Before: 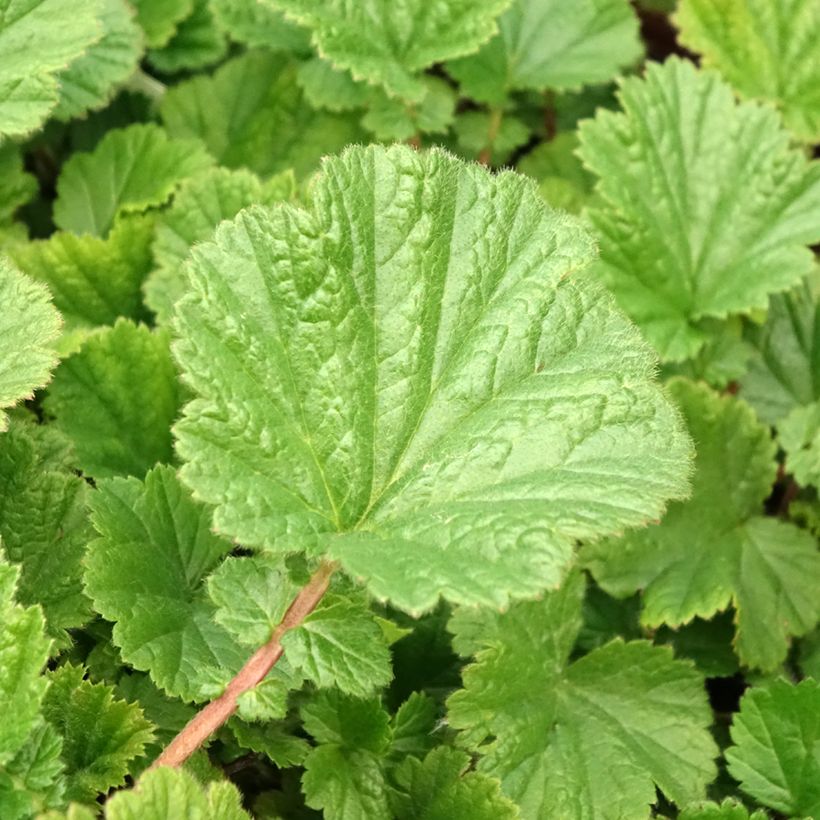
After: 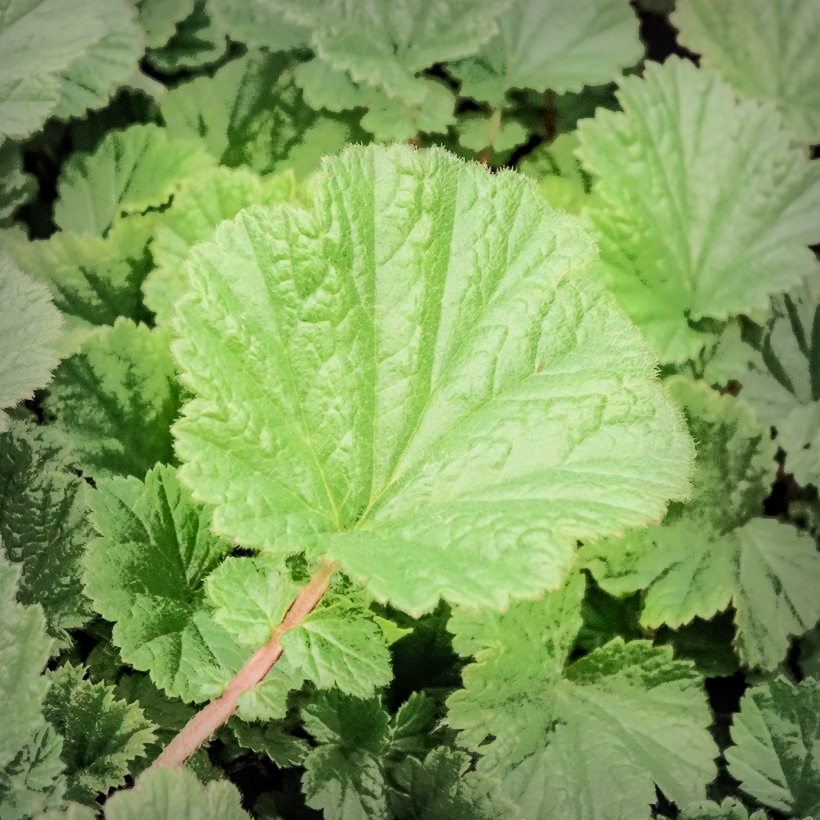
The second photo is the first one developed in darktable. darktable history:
local contrast: on, module defaults
vignetting: fall-off start 53.78%, automatic ratio true, width/height ratio 1.317, shape 0.226, unbound false
filmic rgb: middle gray luminance 28.75%, black relative exposure -10.24 EV, white relative exposure 5.49 EV, threshold 5.99 EV, target black luminance 0%, hardness 3.94, latitude 2.06%, contrast 1.129, highlights saturation mix 5%, shadows ↔ highlights balance 14.99%, enable highlight reconstruction true
tone curve: curves: ch0 [(0, 0) (0.003, 0.003) (0.011, 0.011) (0.025, 0.024) (0.044, 0.043) (0.069, 0.067) (0.1, 0.096) (0.136, 0.131) (0.177, 0.171) (0.224, 0.216) (0.277, 0.267) (0.335, 0.323) (0.399, 0.384) (0.468, 0.451) (0.543, 0.678) (0.623, 0.734) (0.709, 0.795) (0.801, 0.859) (0.898, 0.928) (1, 1)], color space Lab, independent channels, preserve colors none
